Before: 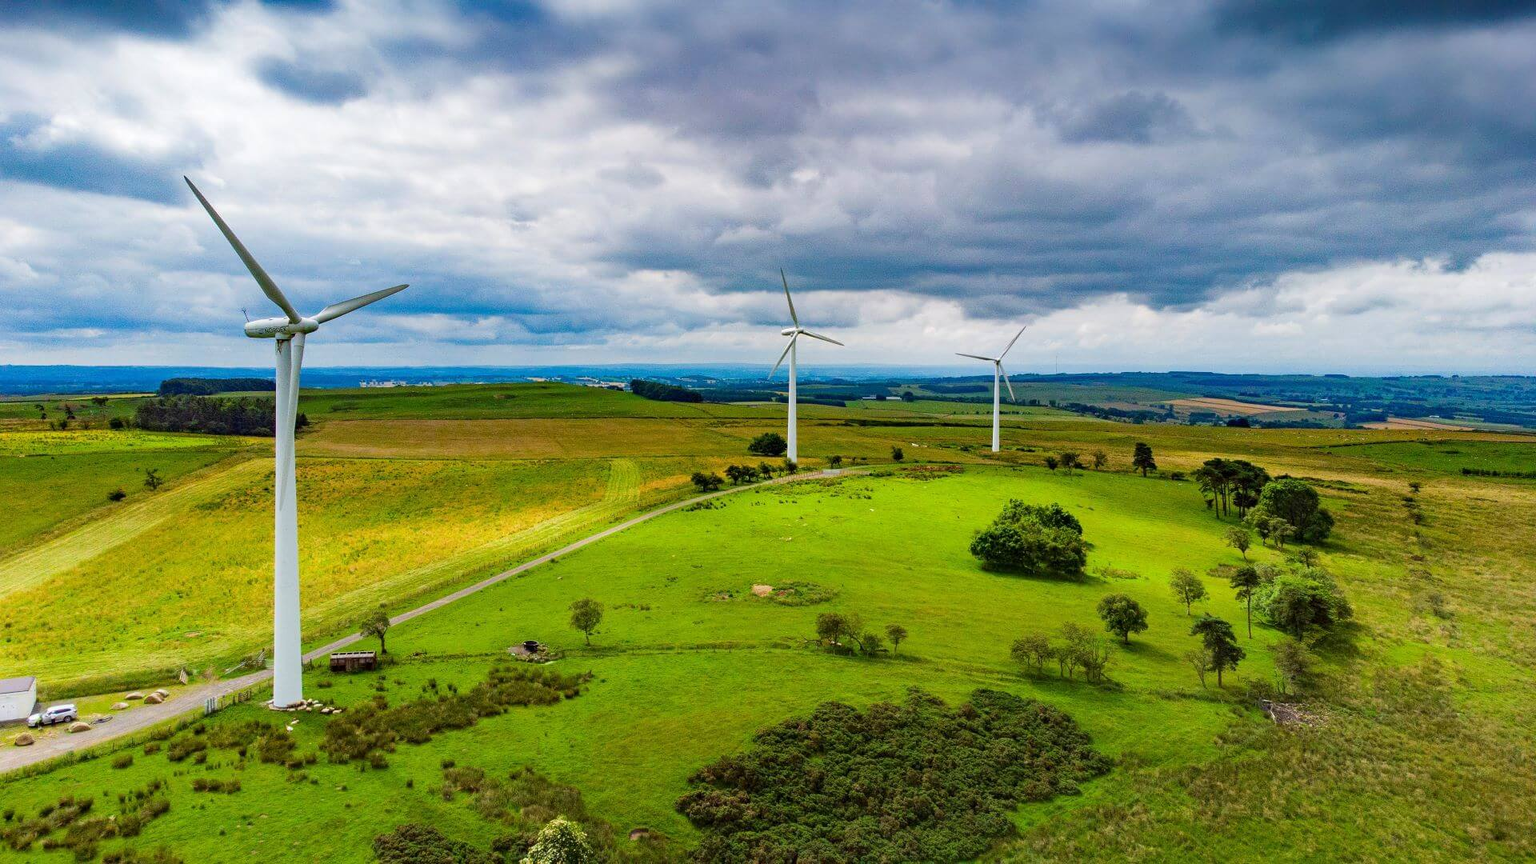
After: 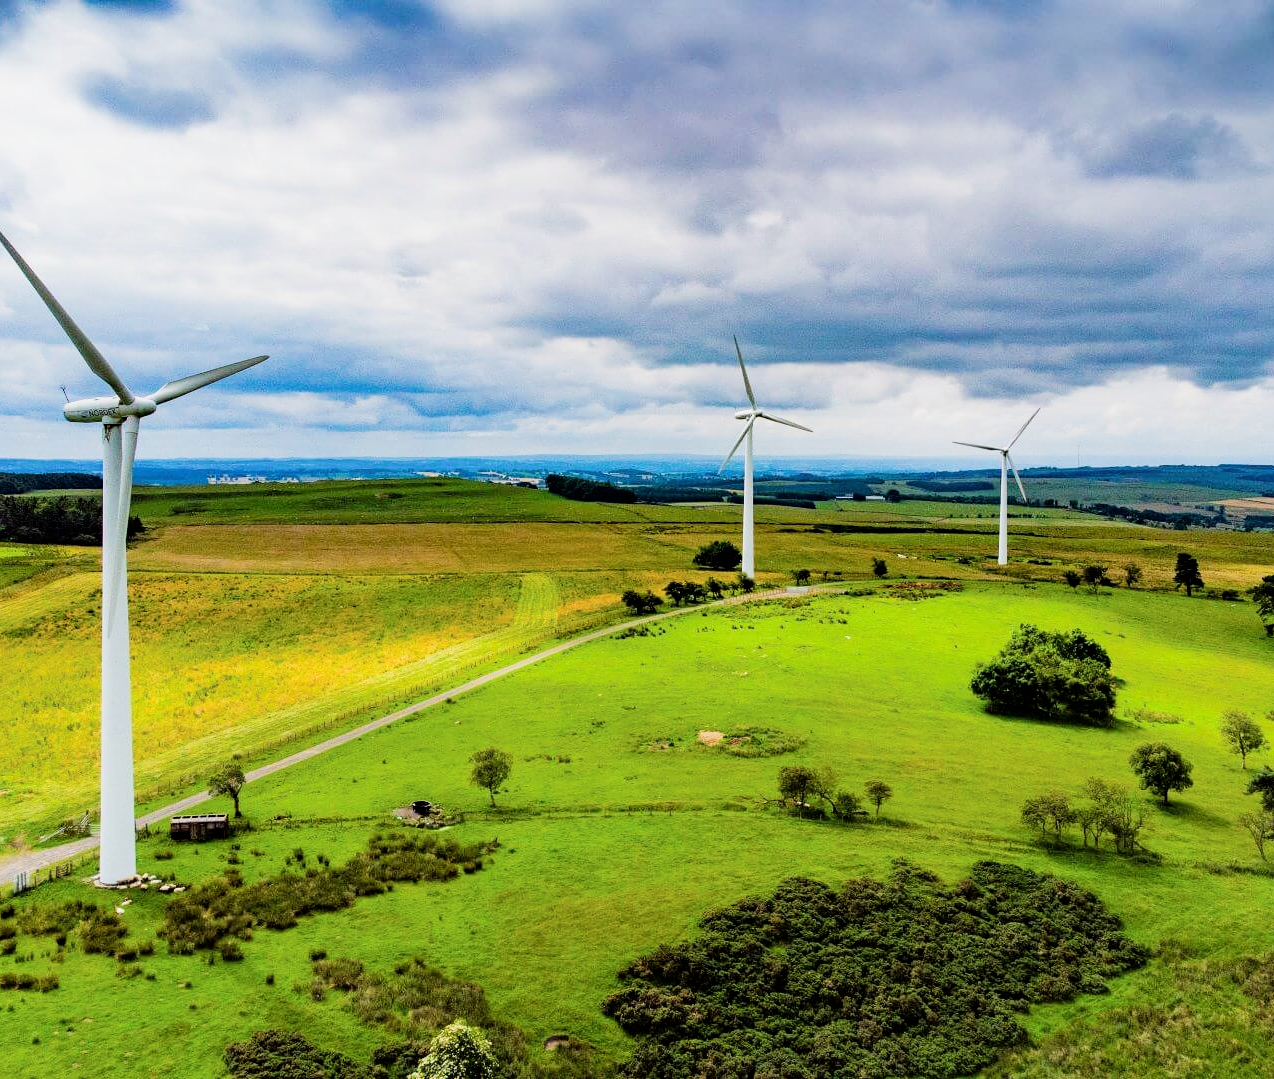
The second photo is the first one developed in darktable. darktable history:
crop and rotate: left 12.649%, right 20.951%
filmic rgb: black relative exposure -5.14 EV, white relative exposure 3.56 EV, hardness 3.16, contrast 1.298, highlights saturation mix -49.49%
exposure: black level correction 0, exposure 0.395 EV, compensate highlight preservation false
